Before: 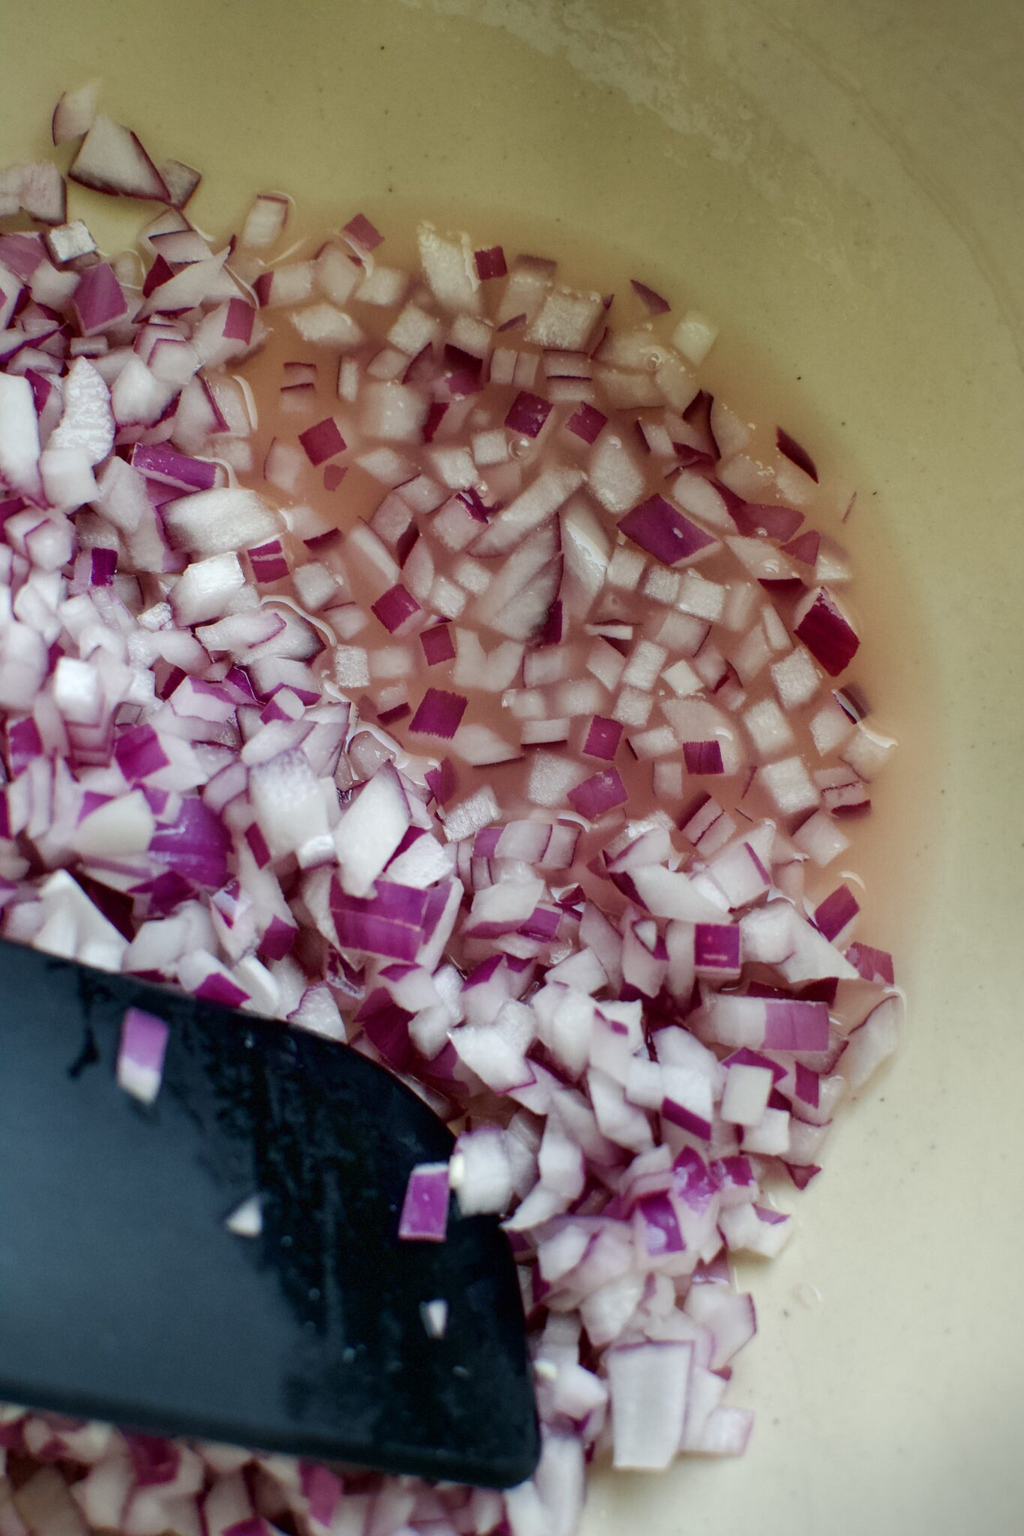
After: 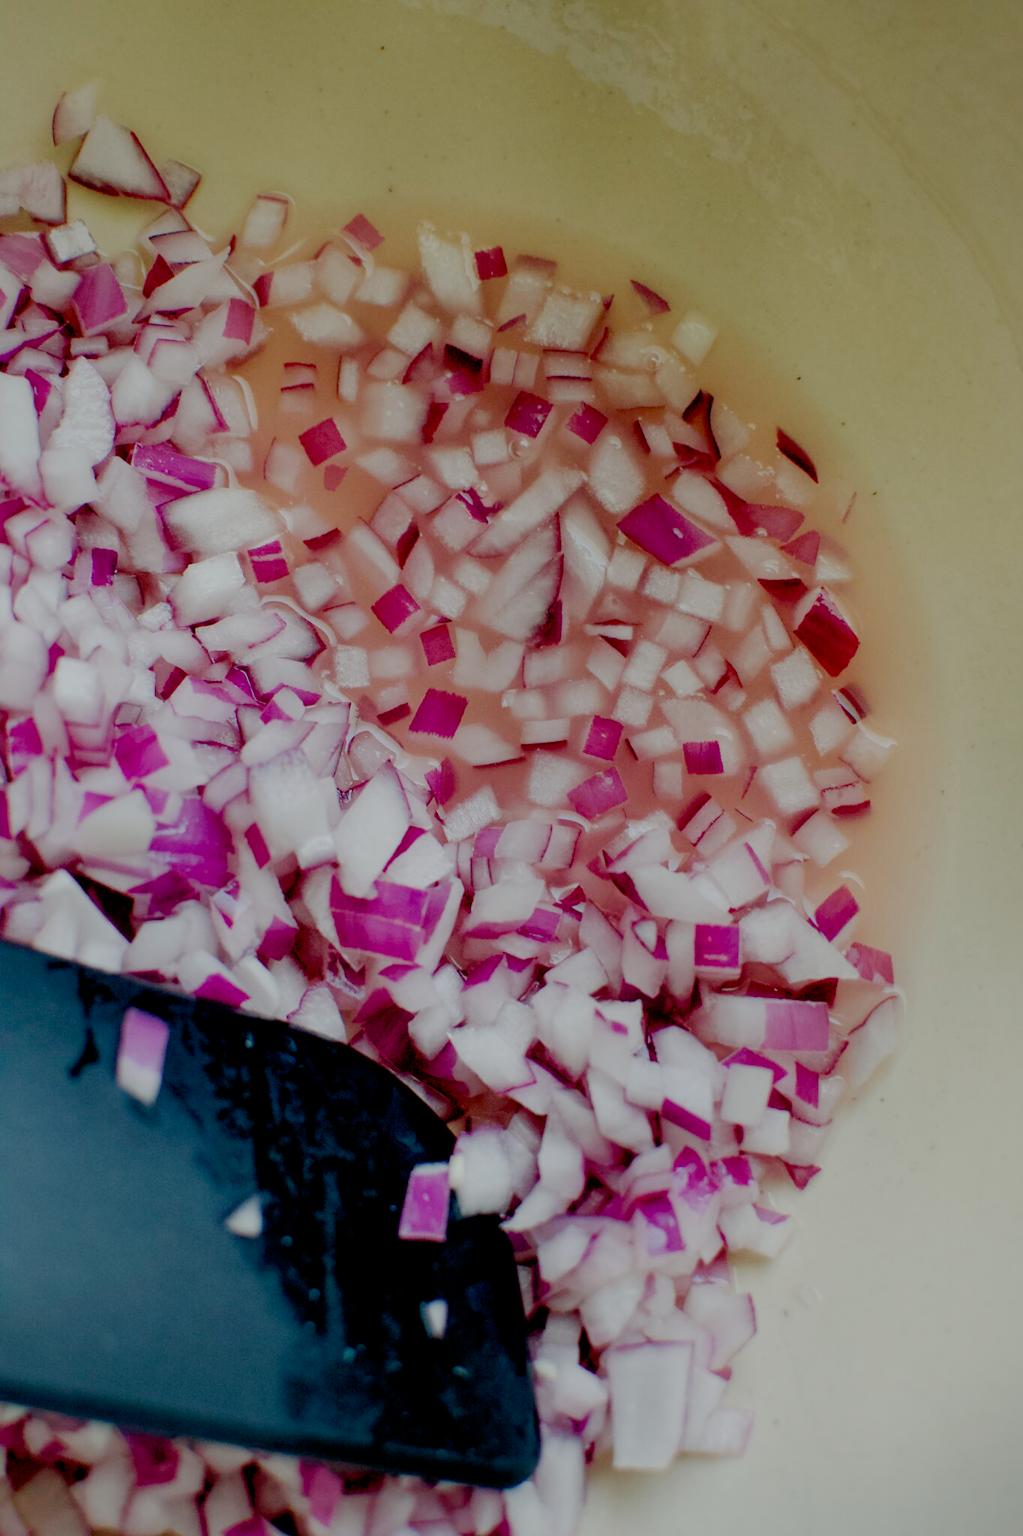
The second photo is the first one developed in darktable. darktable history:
contrast brightness saturation: contrast 0.1, brightness 0.02, saturation 0.02
filmic rgb: black relative exposure -7 EV, white relative exposure 6 EV, threshold 3 EV, target black luminance 0%, hardness 2.73, latitude 61.22%, contrast 0.691, highlights saturation mix 10%, shadows ↔ highlights balance -0.073%, preserve chrominance no, color science v4 (2020), iterations of high-quality reconstruction 10, contrast in shadows soft, contrast in highlights soft, enable highlight reconstruction true
